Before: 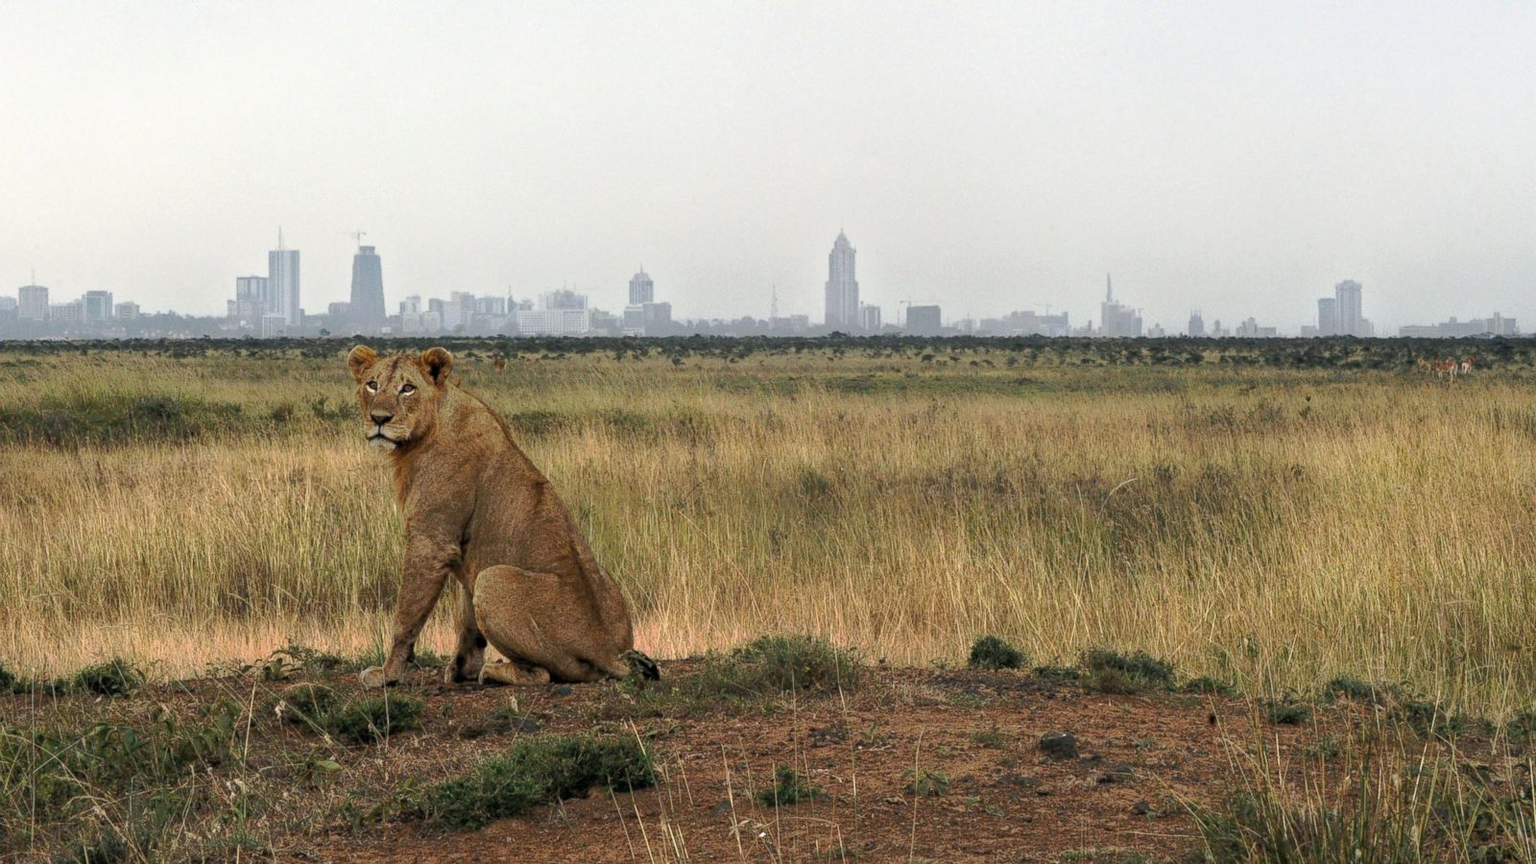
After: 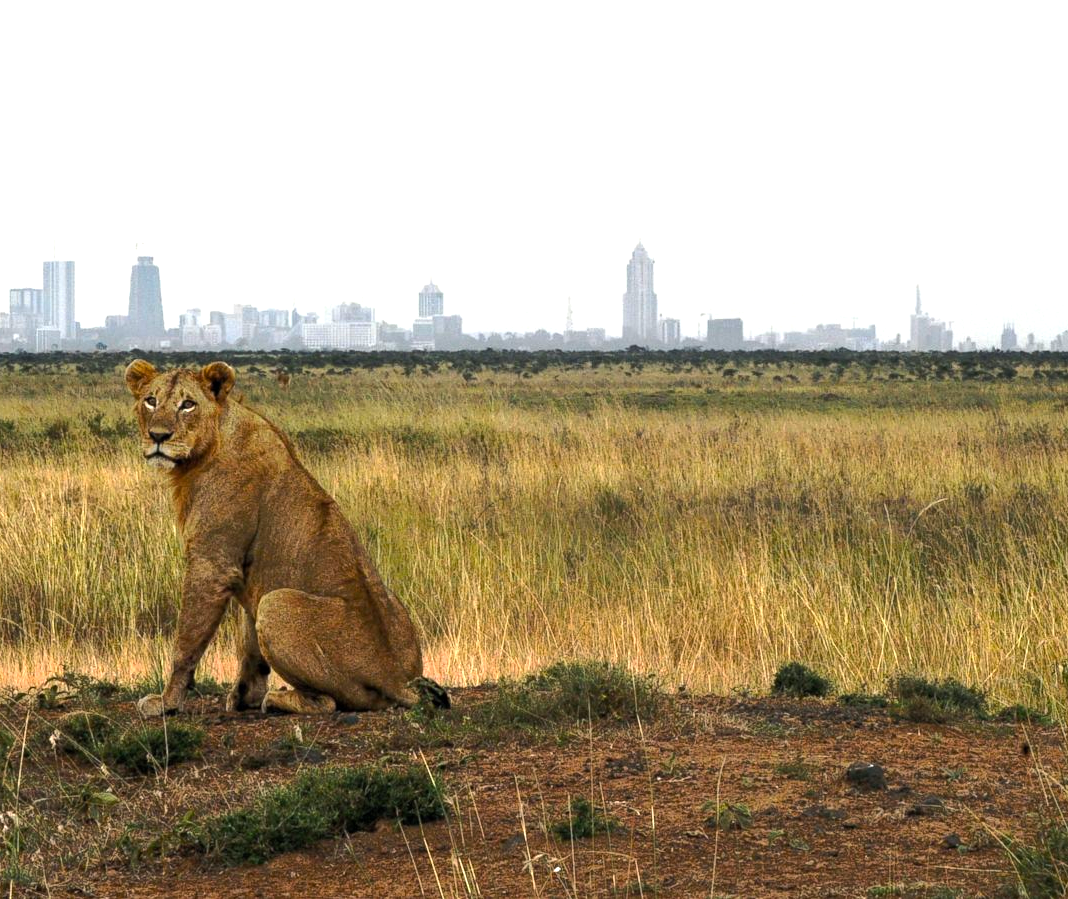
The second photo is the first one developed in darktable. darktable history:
crop and rotate: left 14.934%, right 18.279%
color balance rgb: power › hue 329.74°, perceptual saturation grading › global saturation 25.685%, perceptual brilliance grading › global brilliance -4.36%, perceptual brilliance grading › highlights 25.084%, perceptual brilliance grading › mid-tones 6.835%, perceptual brilliance grading › shadows -4.758%, global vibrance 0.716%
